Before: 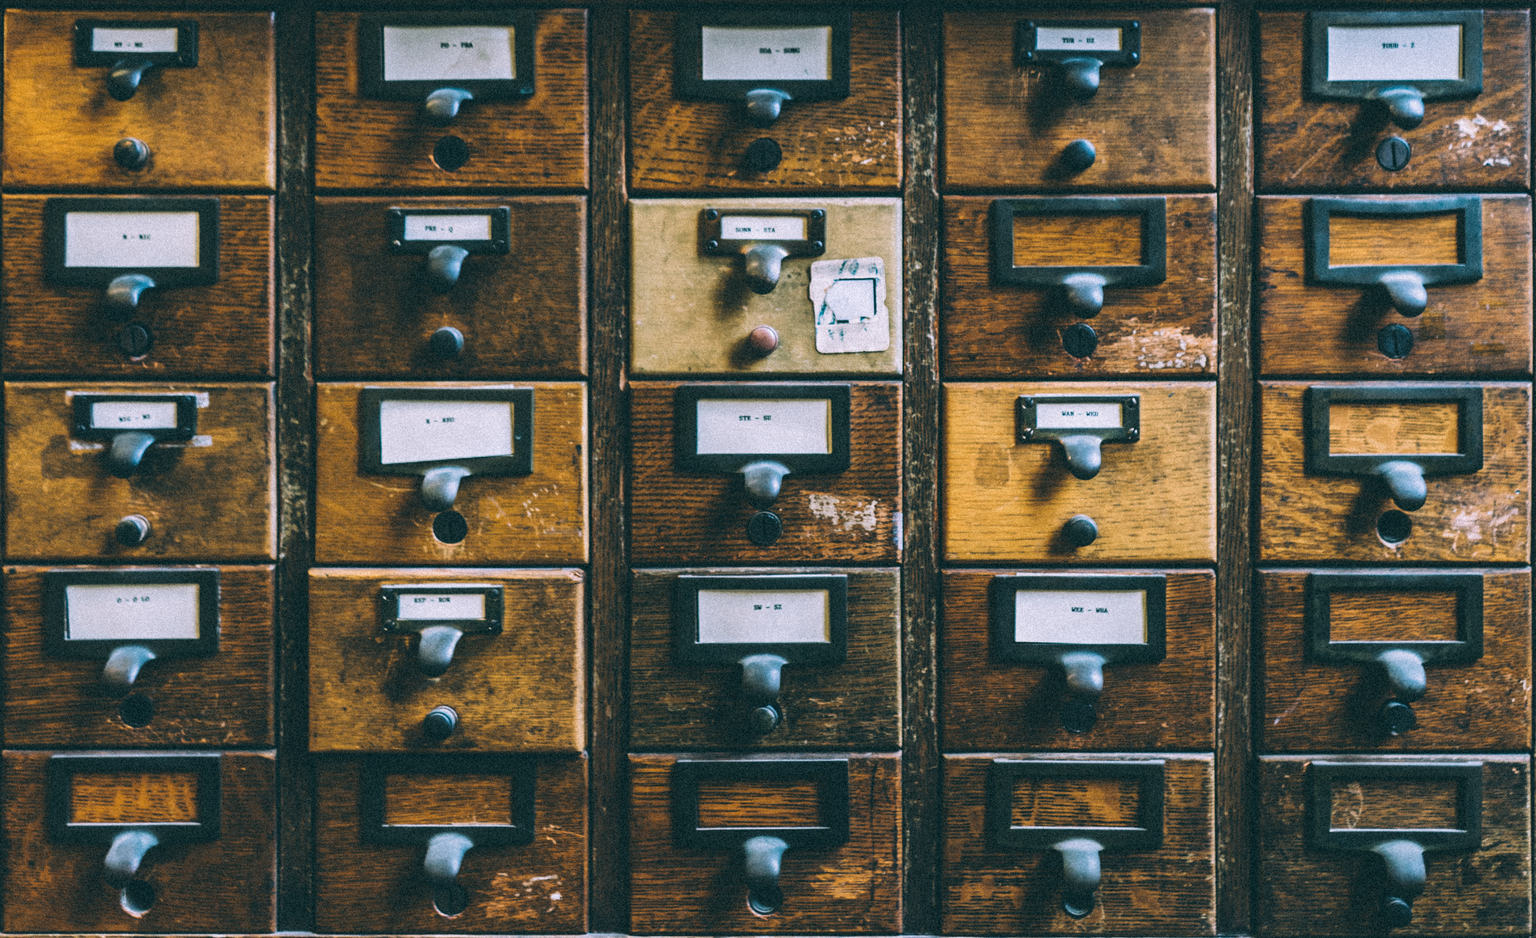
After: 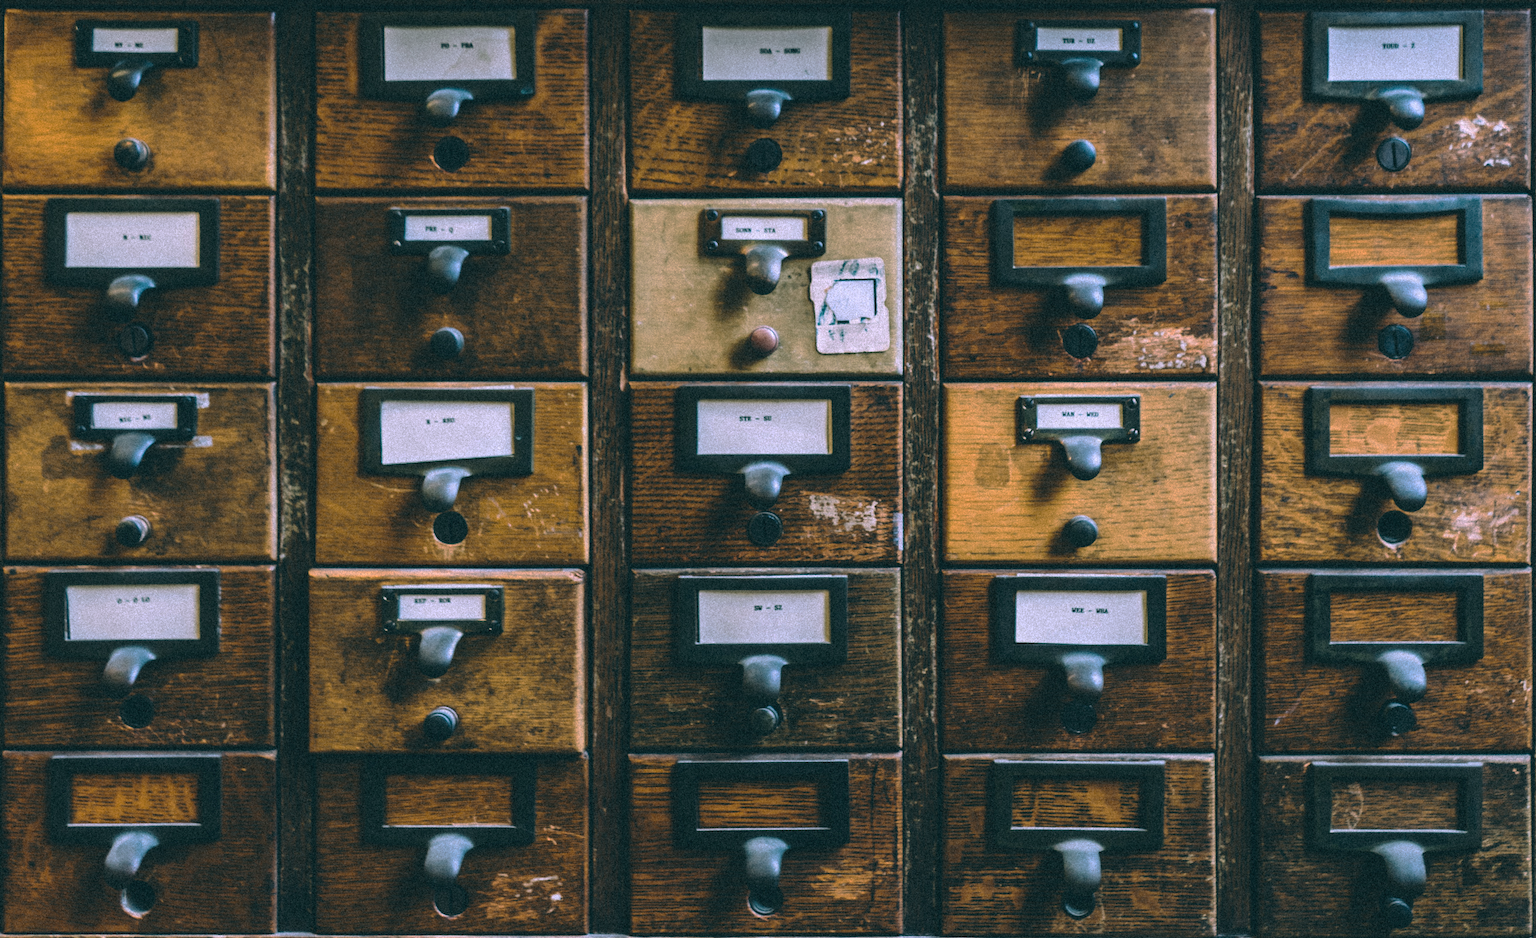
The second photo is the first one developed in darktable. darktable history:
base curve: curves: ch0 [(0, 0) (0.841, 0.609) (1, 1)], preserve colors none
contrast brightness saturation: contrast 0.204, brightness 0.154, saturation 0.15
